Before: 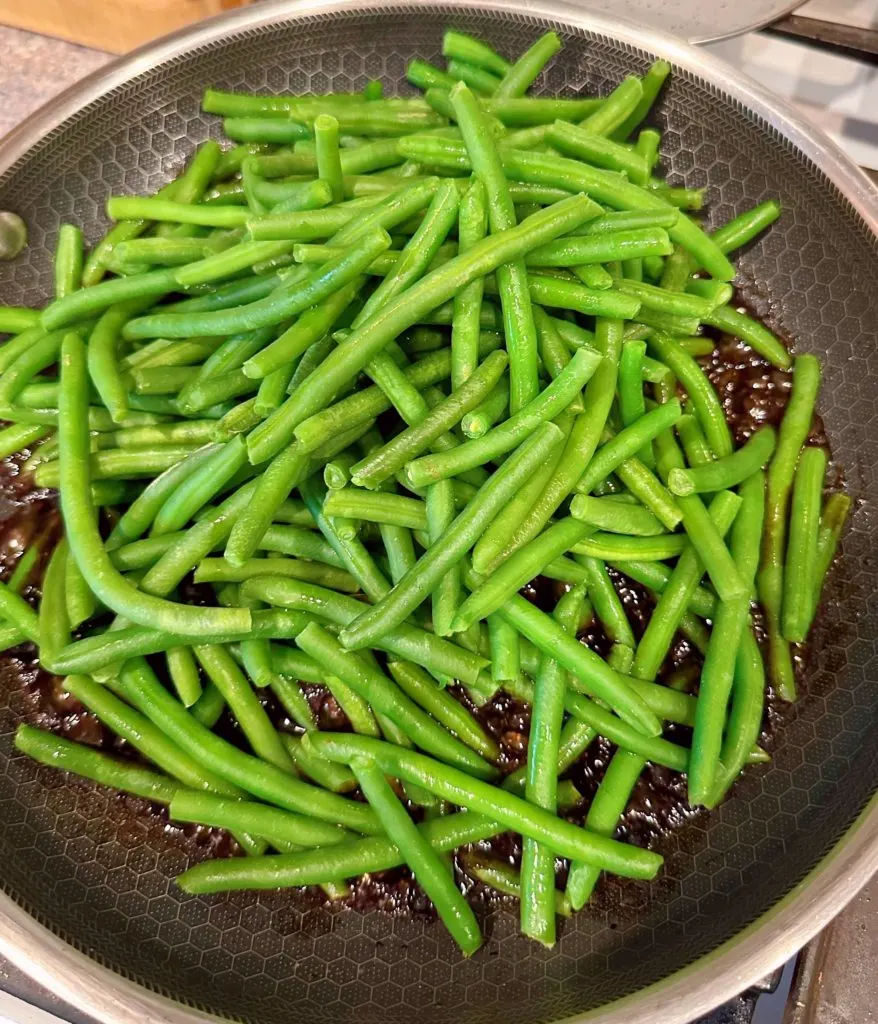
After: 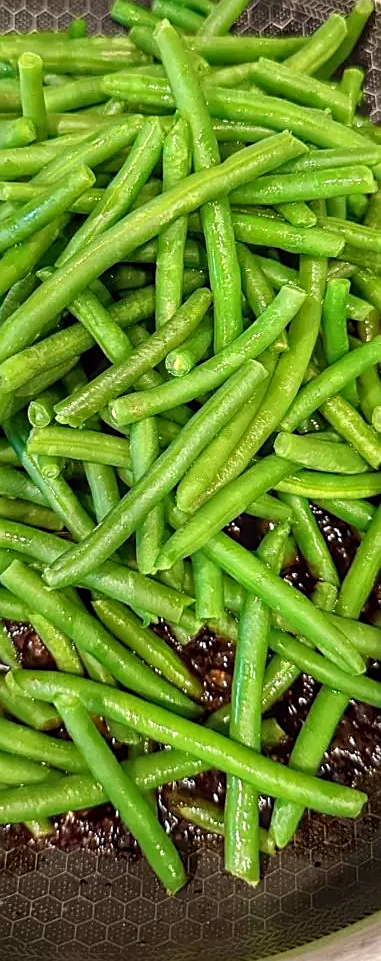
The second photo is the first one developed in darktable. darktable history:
sharpen: on, module defaults
tone equalizer: edges refinement/feathering 500, mask exposure compensation -1.57 EV, preserve details no
crop: left 33.751%, top 6.065%, right 22.785%
local contrast: on, module defaults
